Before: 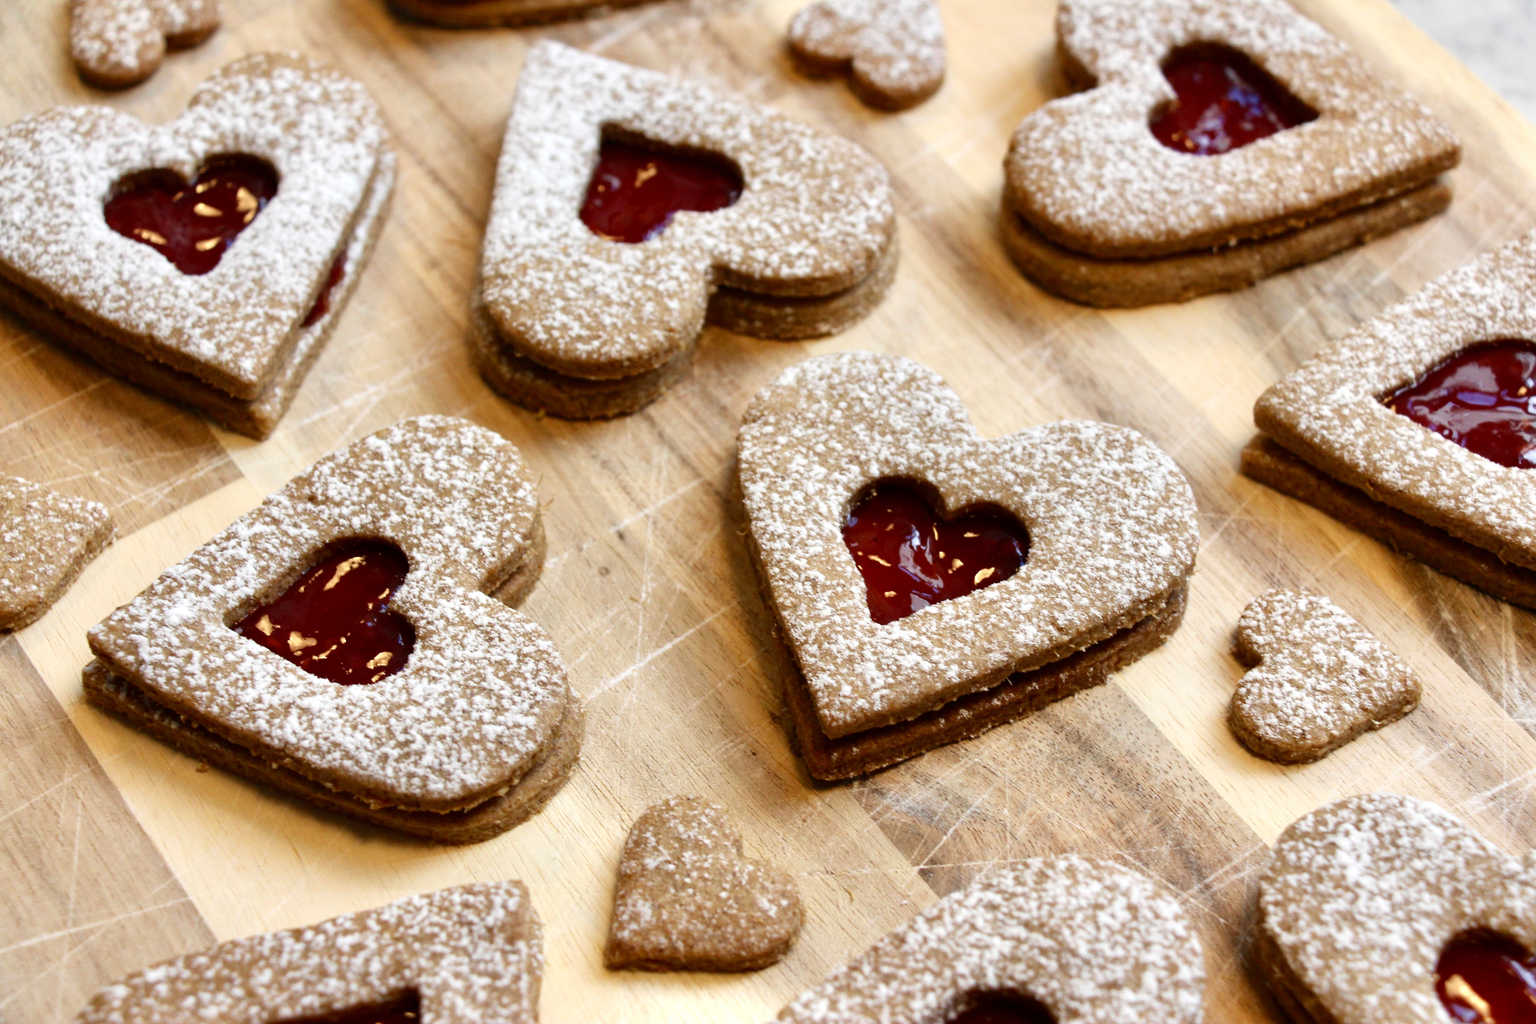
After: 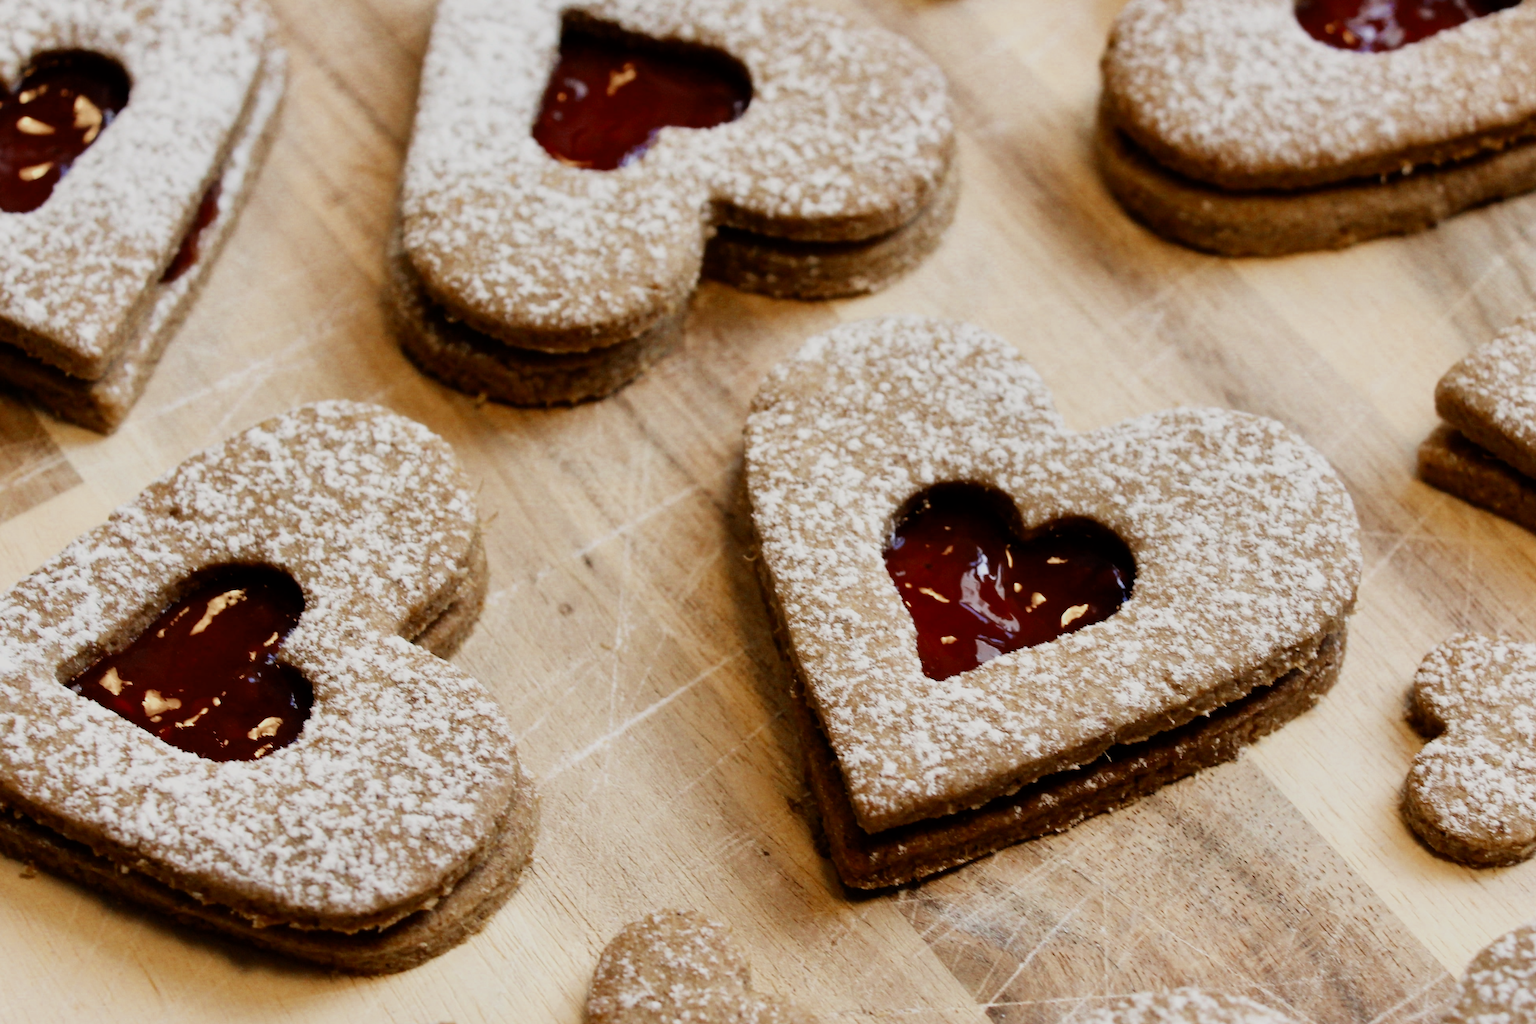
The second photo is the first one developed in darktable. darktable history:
color zones: curves: ch0 [(0, 0.5) (0.125, 0.4) (0.25, 0.5) (0.375, 0.4) (0.5, 0.4) (0.625, 0.6) (0.75, 0.6) (0.875, 0.5)]; ch1 [(0, 0.4) (0.125, 0.5) (0.25, 0.4) (0.375, 0.4) (0.5, 0.4) (0.625, 0.4) (0.75, 0.5) (0.875, 0.4)]; ch2 [(0, 0.6) (0.125, 0.5) (0.25, 0.5) (0.375, 0.6) (0.5, 0.6) (0.625, 0.5) (0.75, 0.5) (0.875, 0.5)]
white balance: red 1.009, blue 0.985
crop and rotate: left 11.831%, top 11.346%, right 13.429%, bottom 13.899%
filmic rgb: black relative exposure -7.65 EV, white relative exposure 4.56 EV, hardness 3.61, contrast 1.106
